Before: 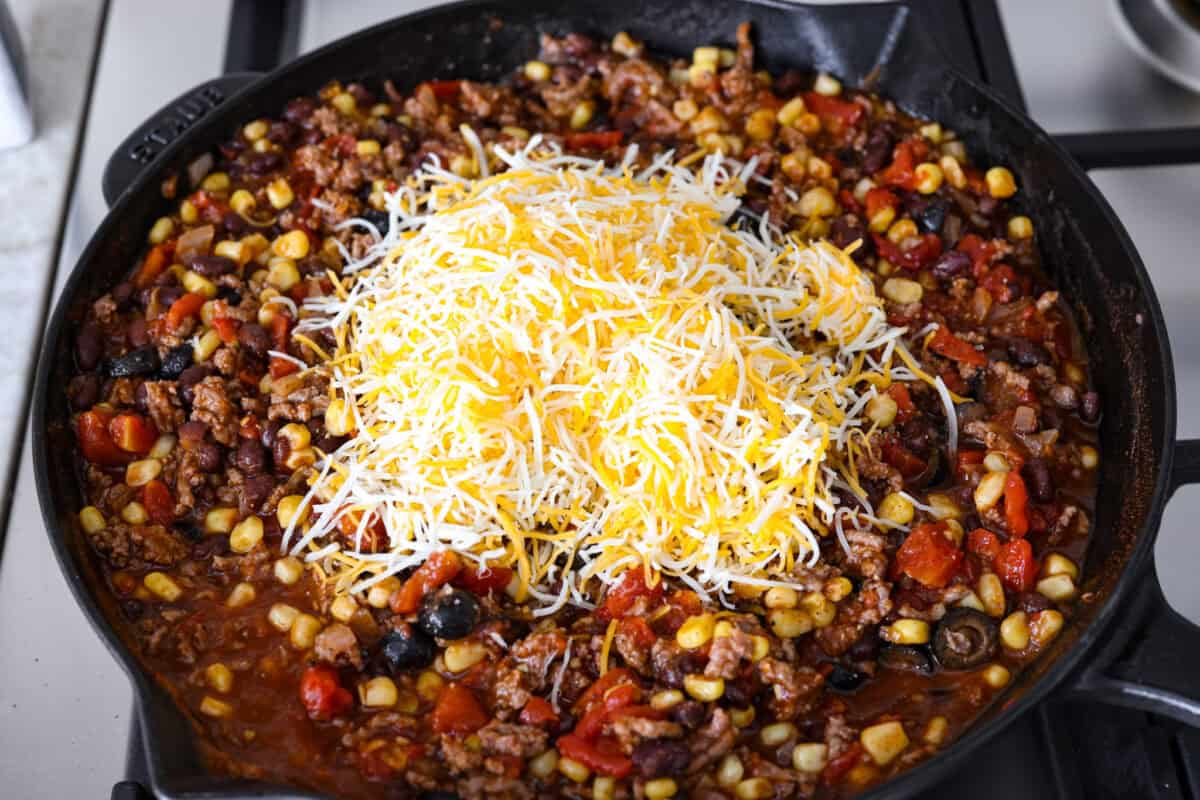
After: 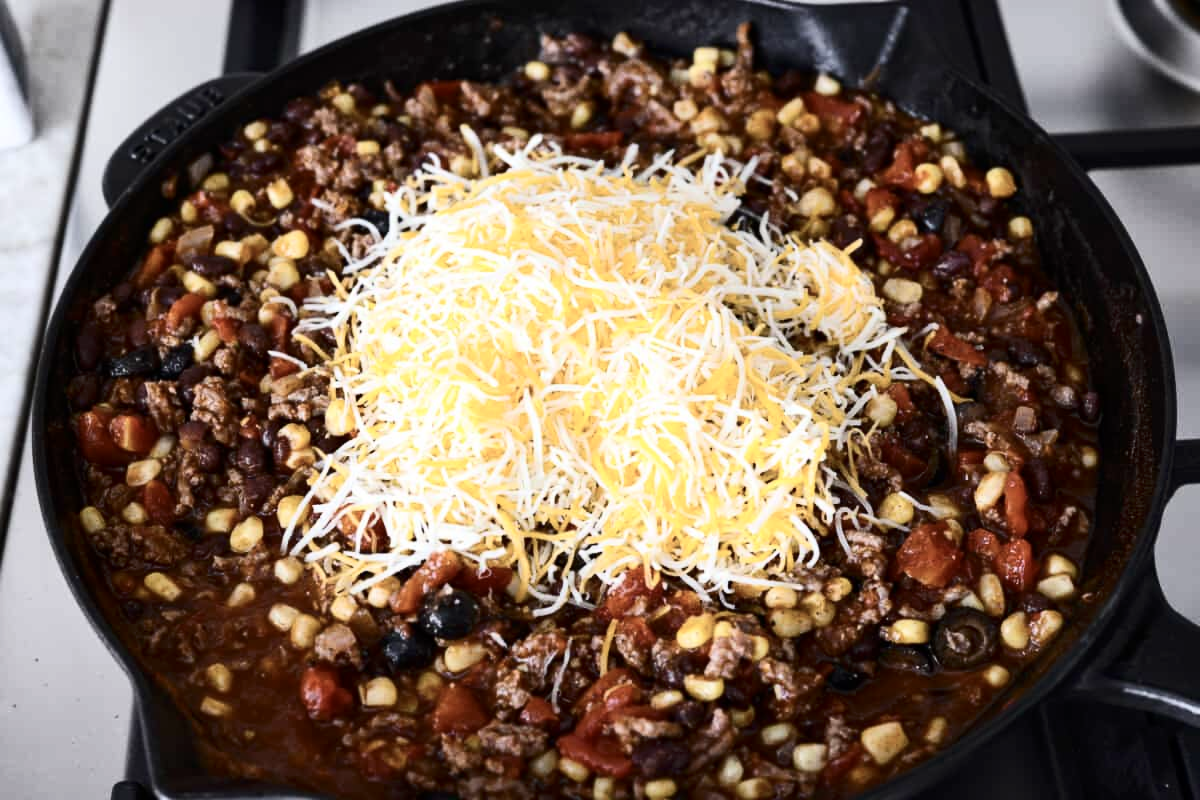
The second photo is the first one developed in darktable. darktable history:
contrast brightness saturation: contrast 0.251, saturation -0.307
